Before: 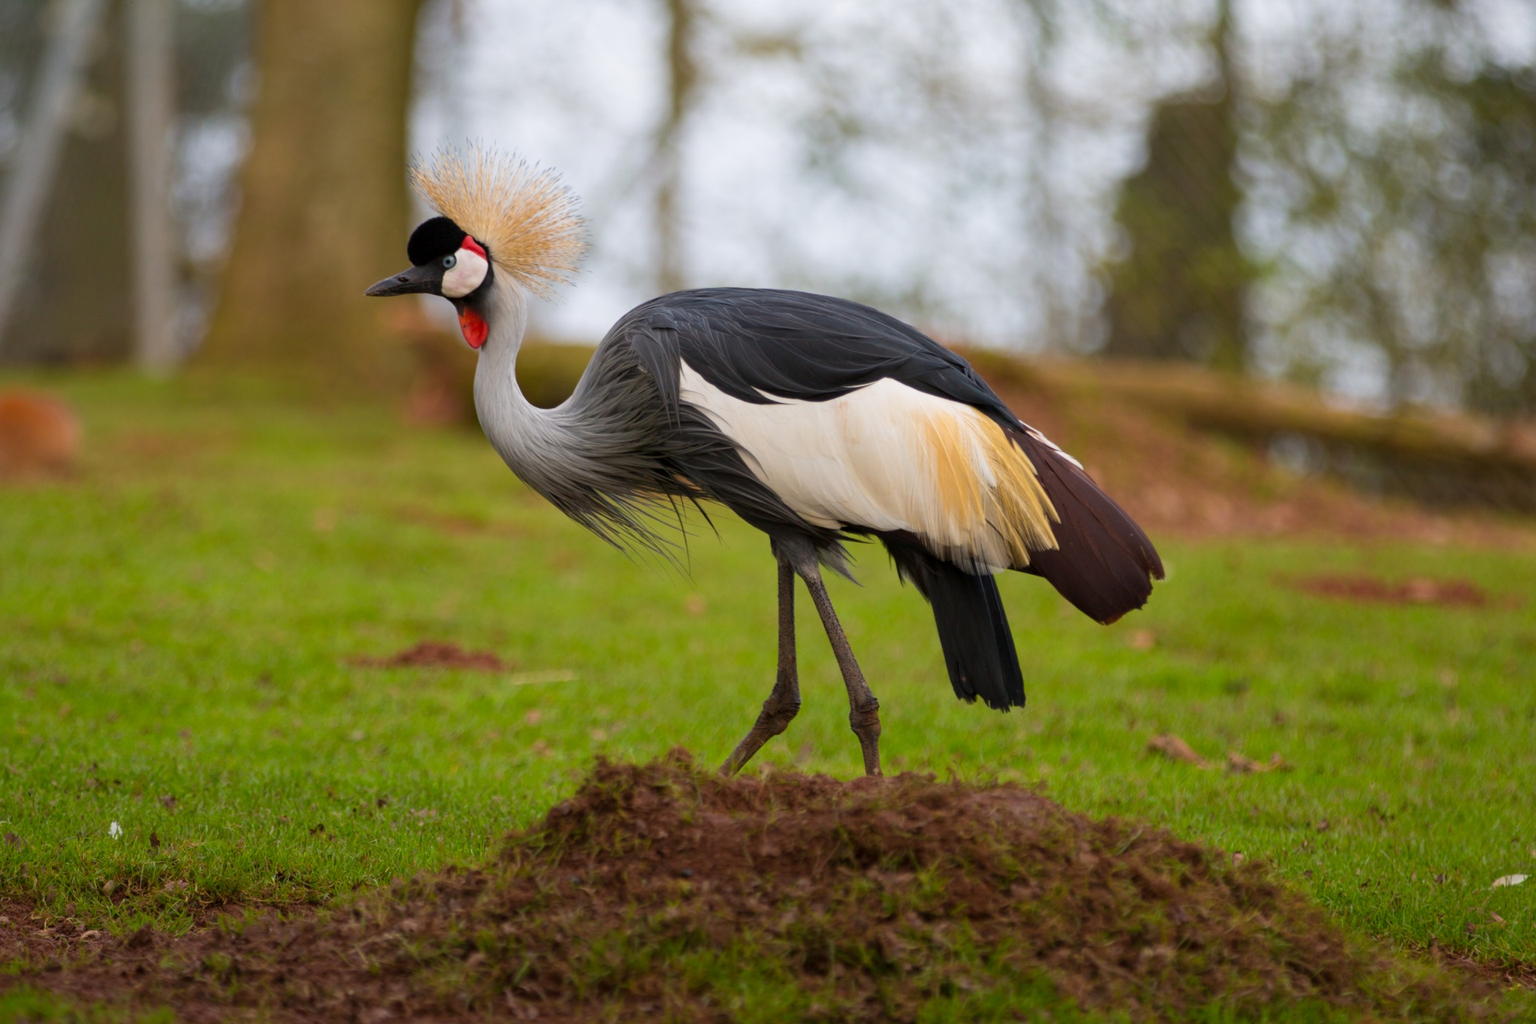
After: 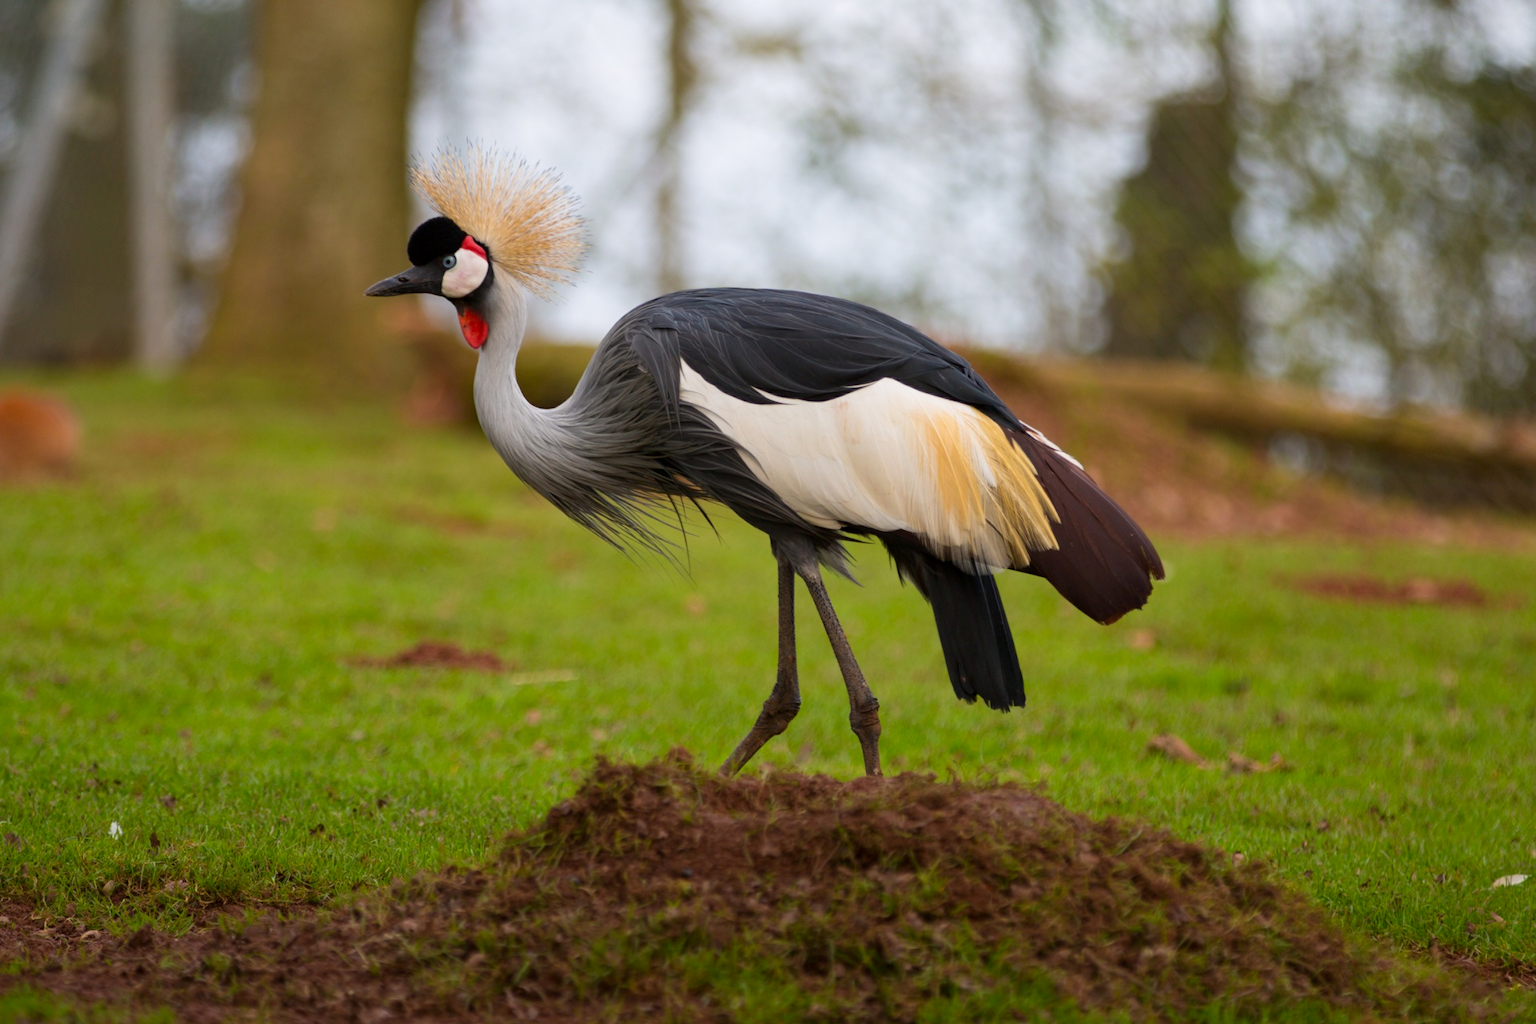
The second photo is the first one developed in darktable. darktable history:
contrast brightness saturation: contrast 0.082, saturation 0.016
